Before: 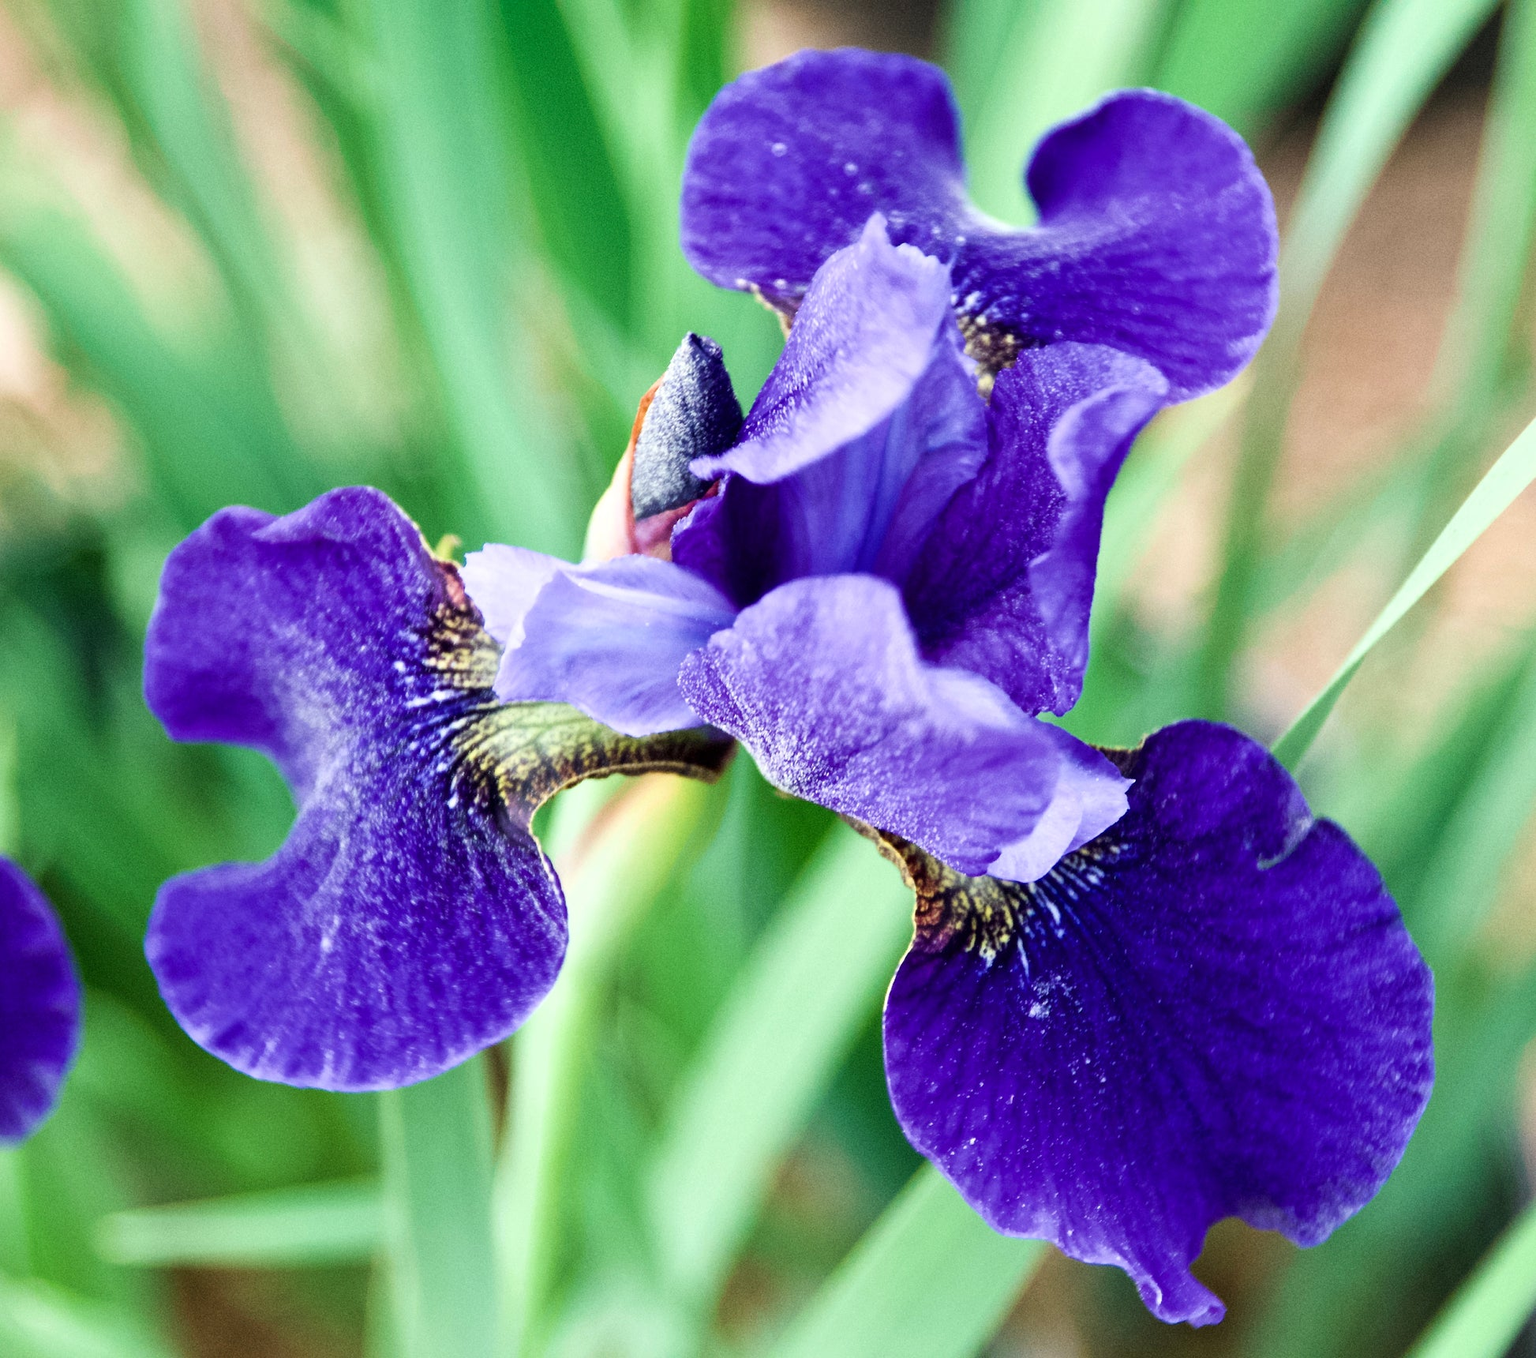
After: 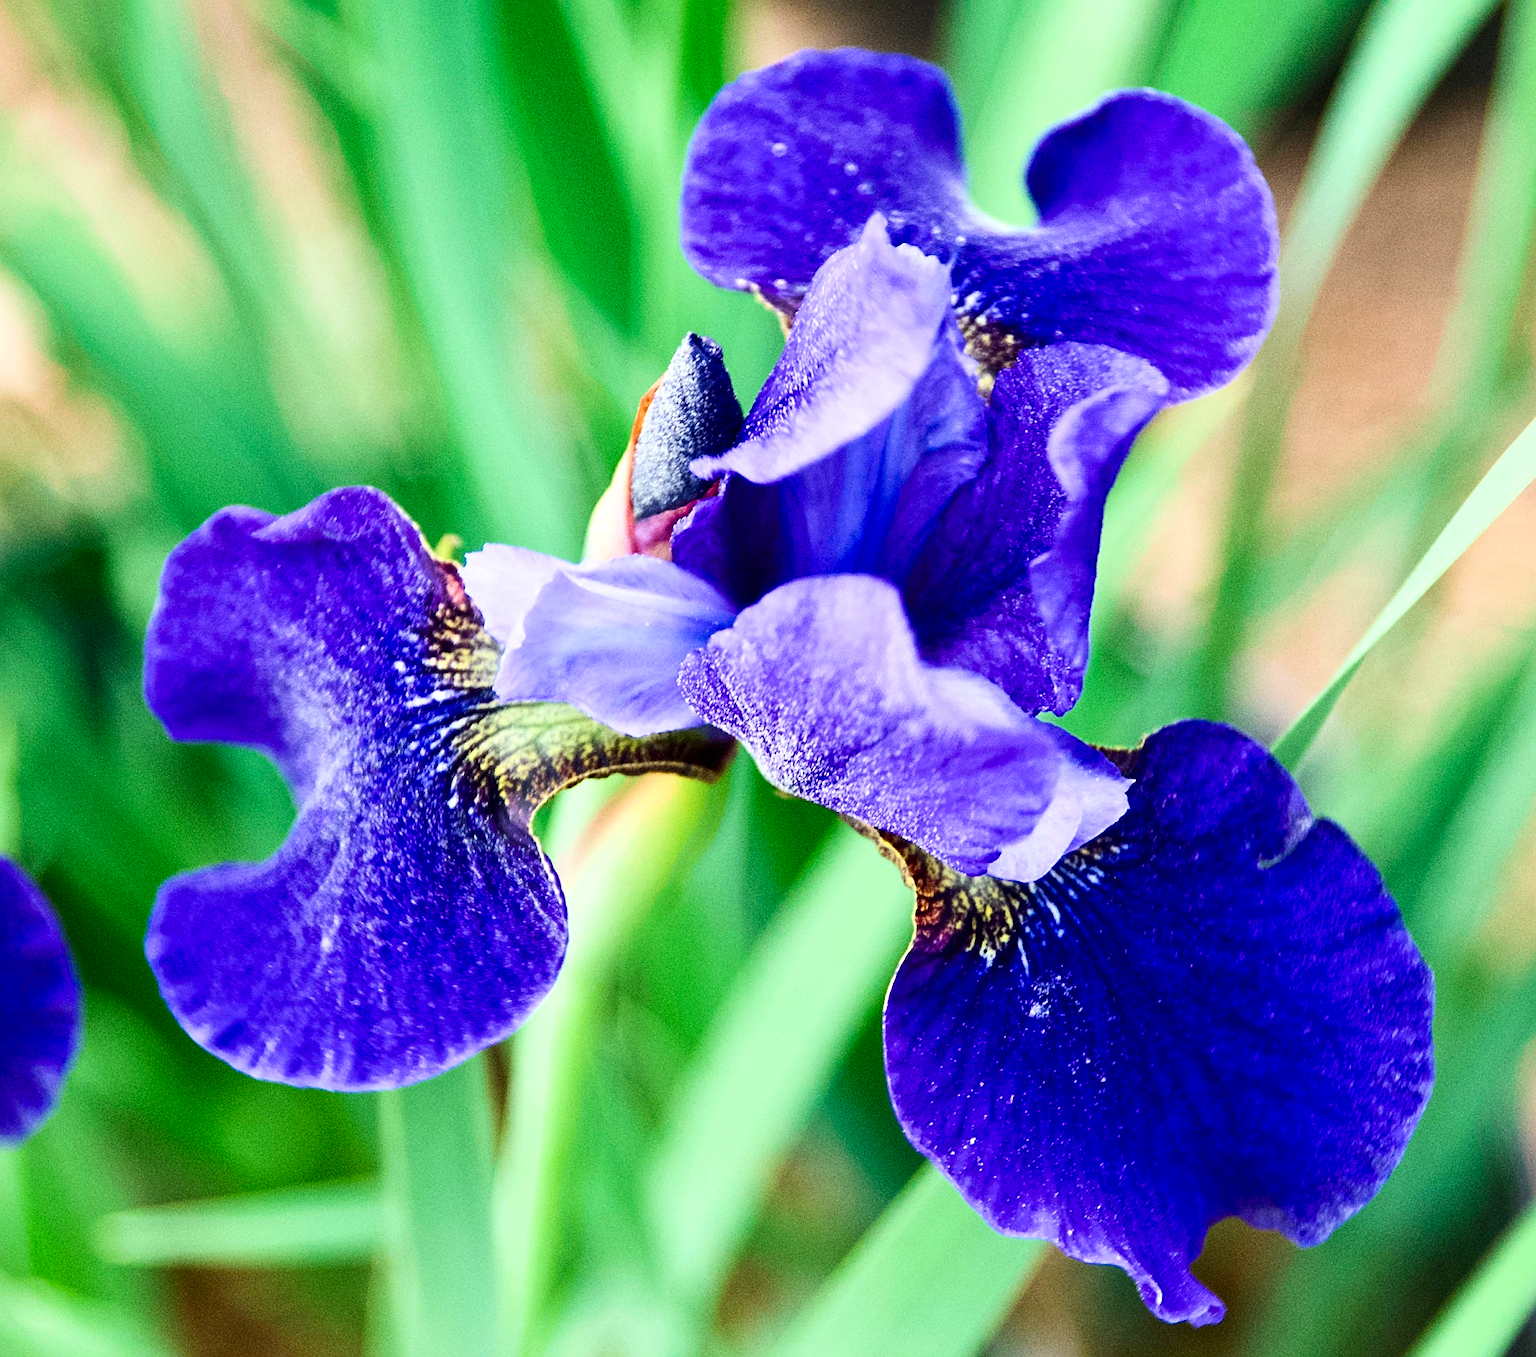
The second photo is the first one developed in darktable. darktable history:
sharpen: on, module defaults
contrast brightness saturation: contrast 0.166, saturation 0.313
